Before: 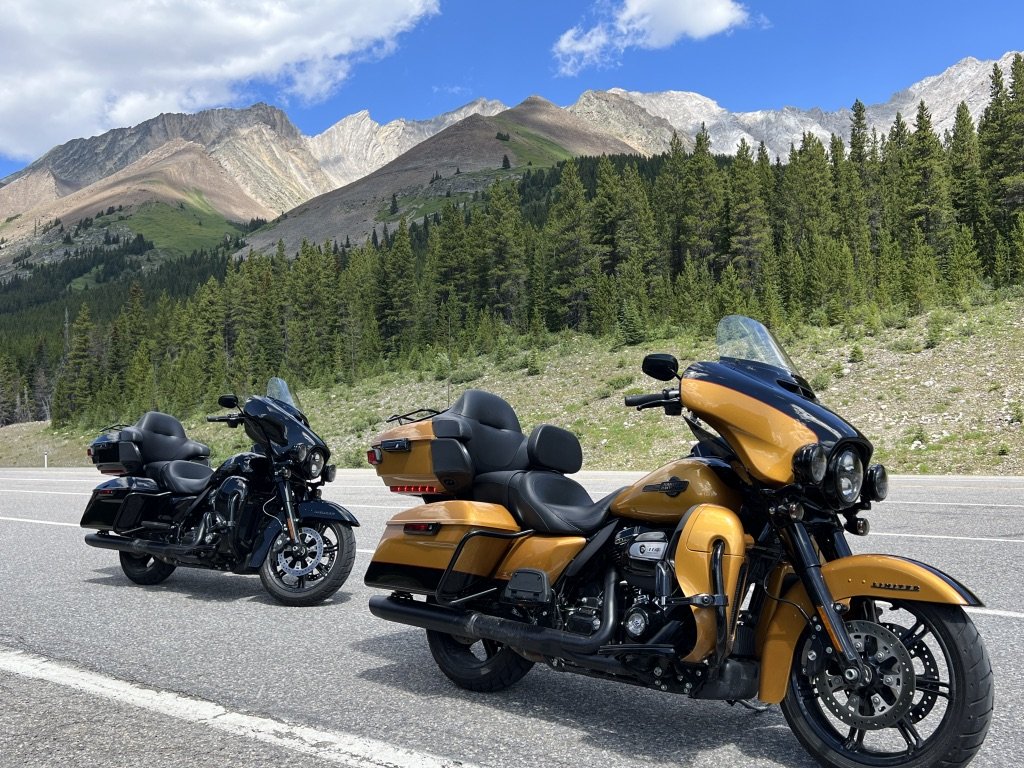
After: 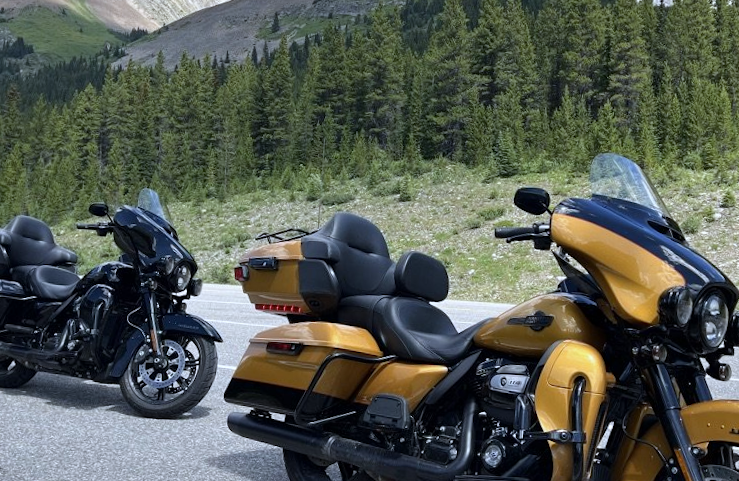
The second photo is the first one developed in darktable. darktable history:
white balance: red 0.954, blue 1.079
crop and rotate: angle -3.37°, left 9.79%, top 20.73%, right 12.42%, bottom 11.82%
